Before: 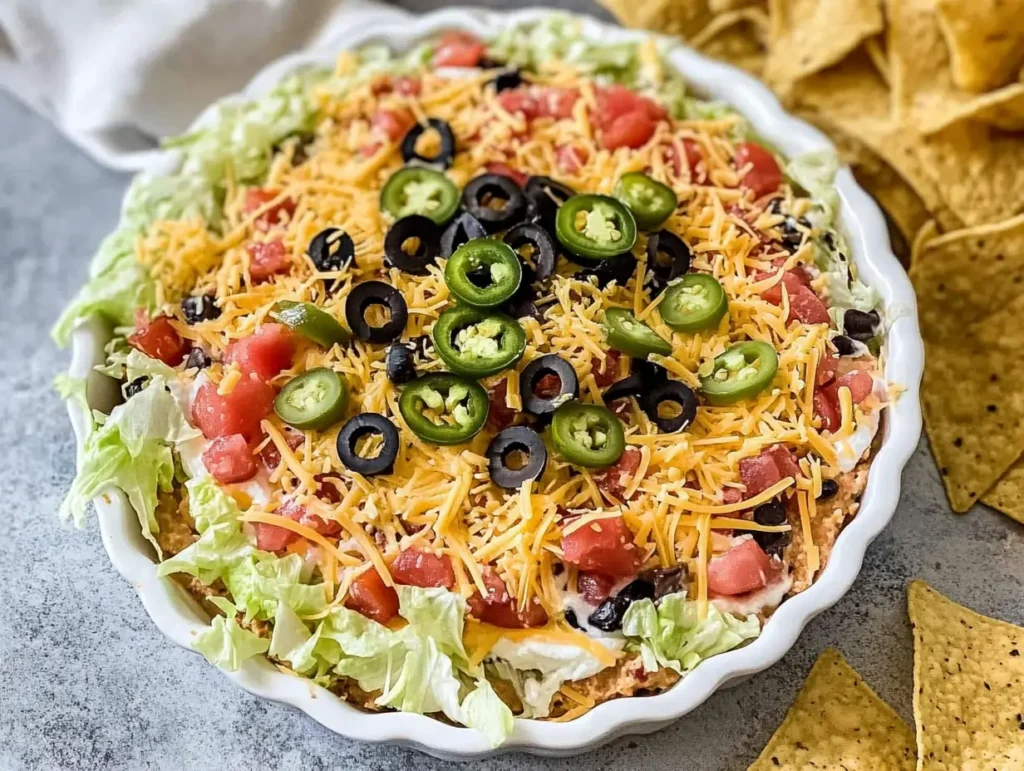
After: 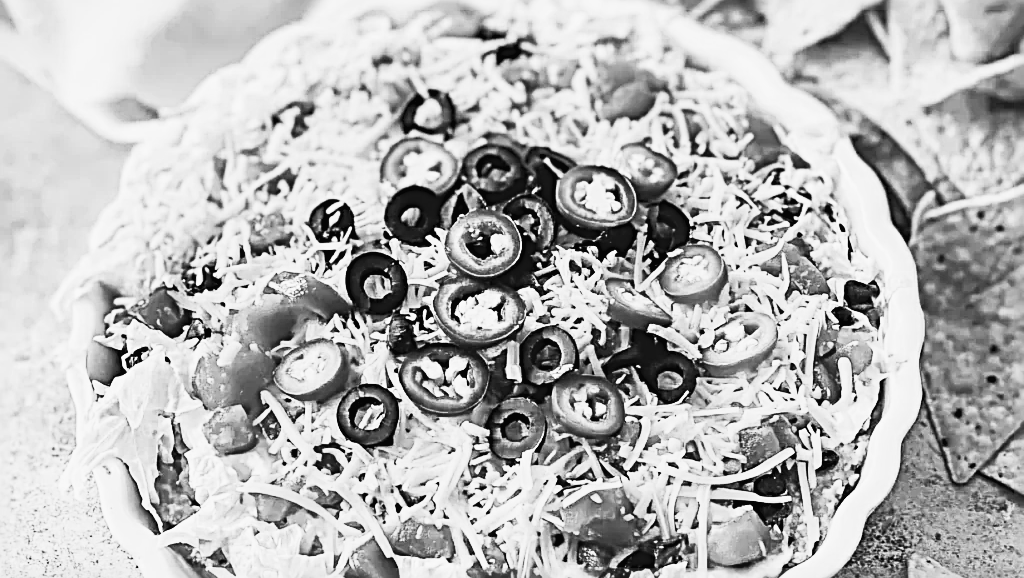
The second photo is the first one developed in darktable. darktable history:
color balance rgb: perceptual saturation grading › global saturation 100%
sharpen: radius 3.69, amount 0.928
filmic rgb: black relative exposure -16 EV, white relative exposure 6.12 EV, hardness 5.22
white balance: red 1.009, blue 0.985
contrast brightness saturation: contrast 0.53, brightness 0.47, saturation -1
lowpass: radius 0.1, contrast 0.85, saturation 1.1, unbound 0
crop: top 3.857%, bottom 21.132%
